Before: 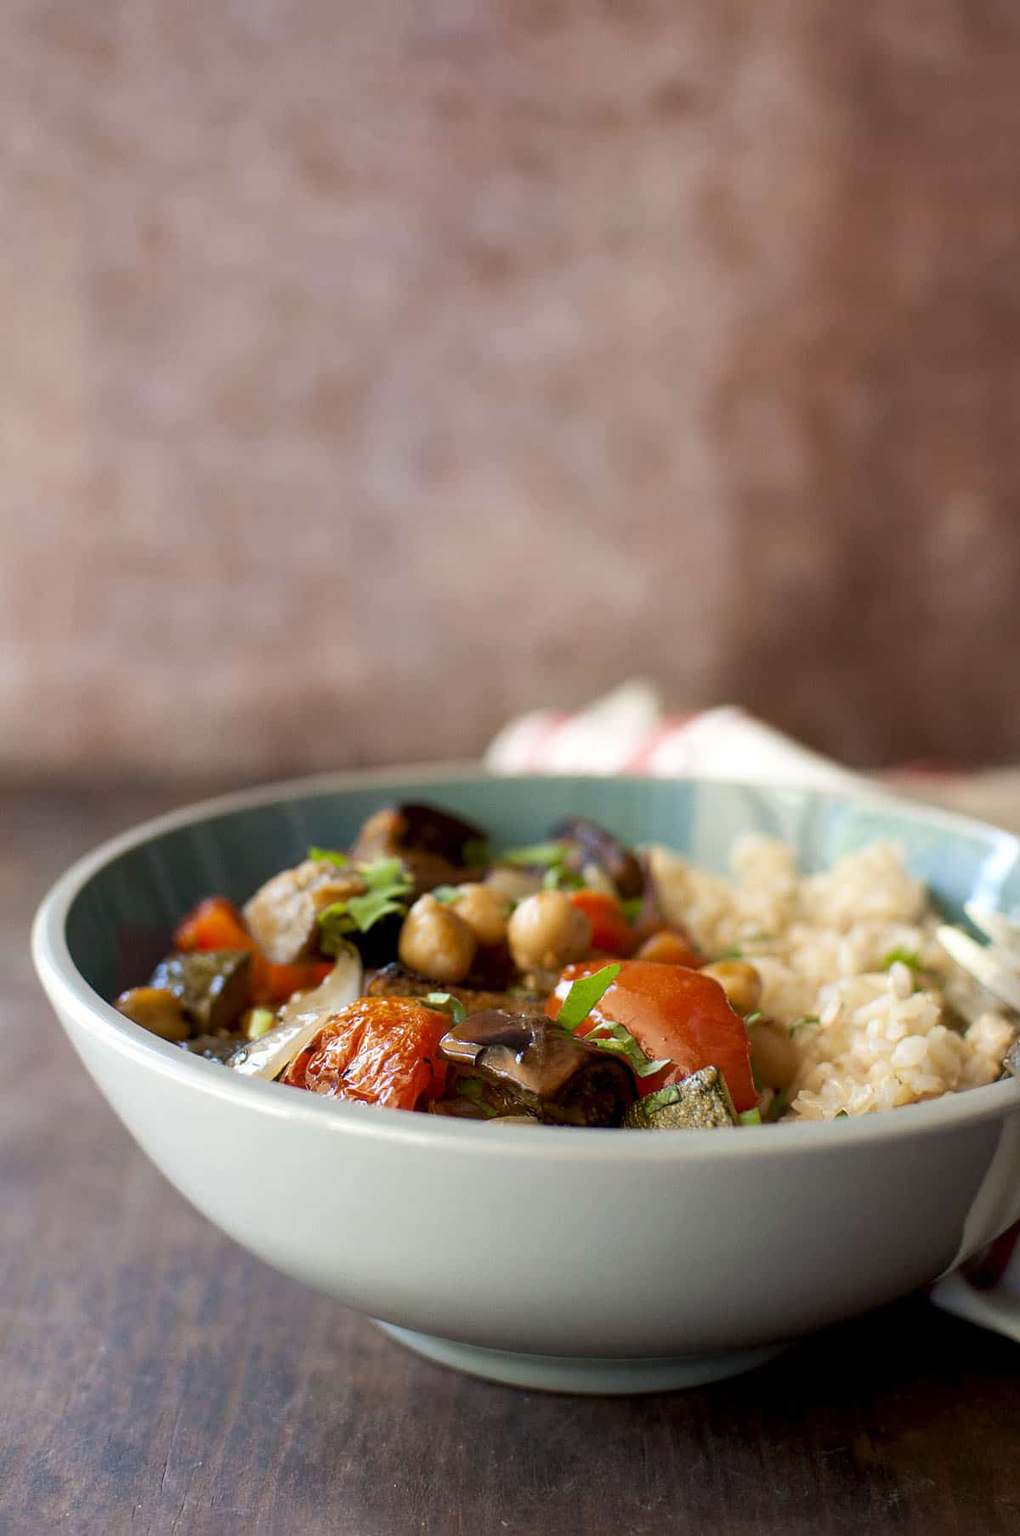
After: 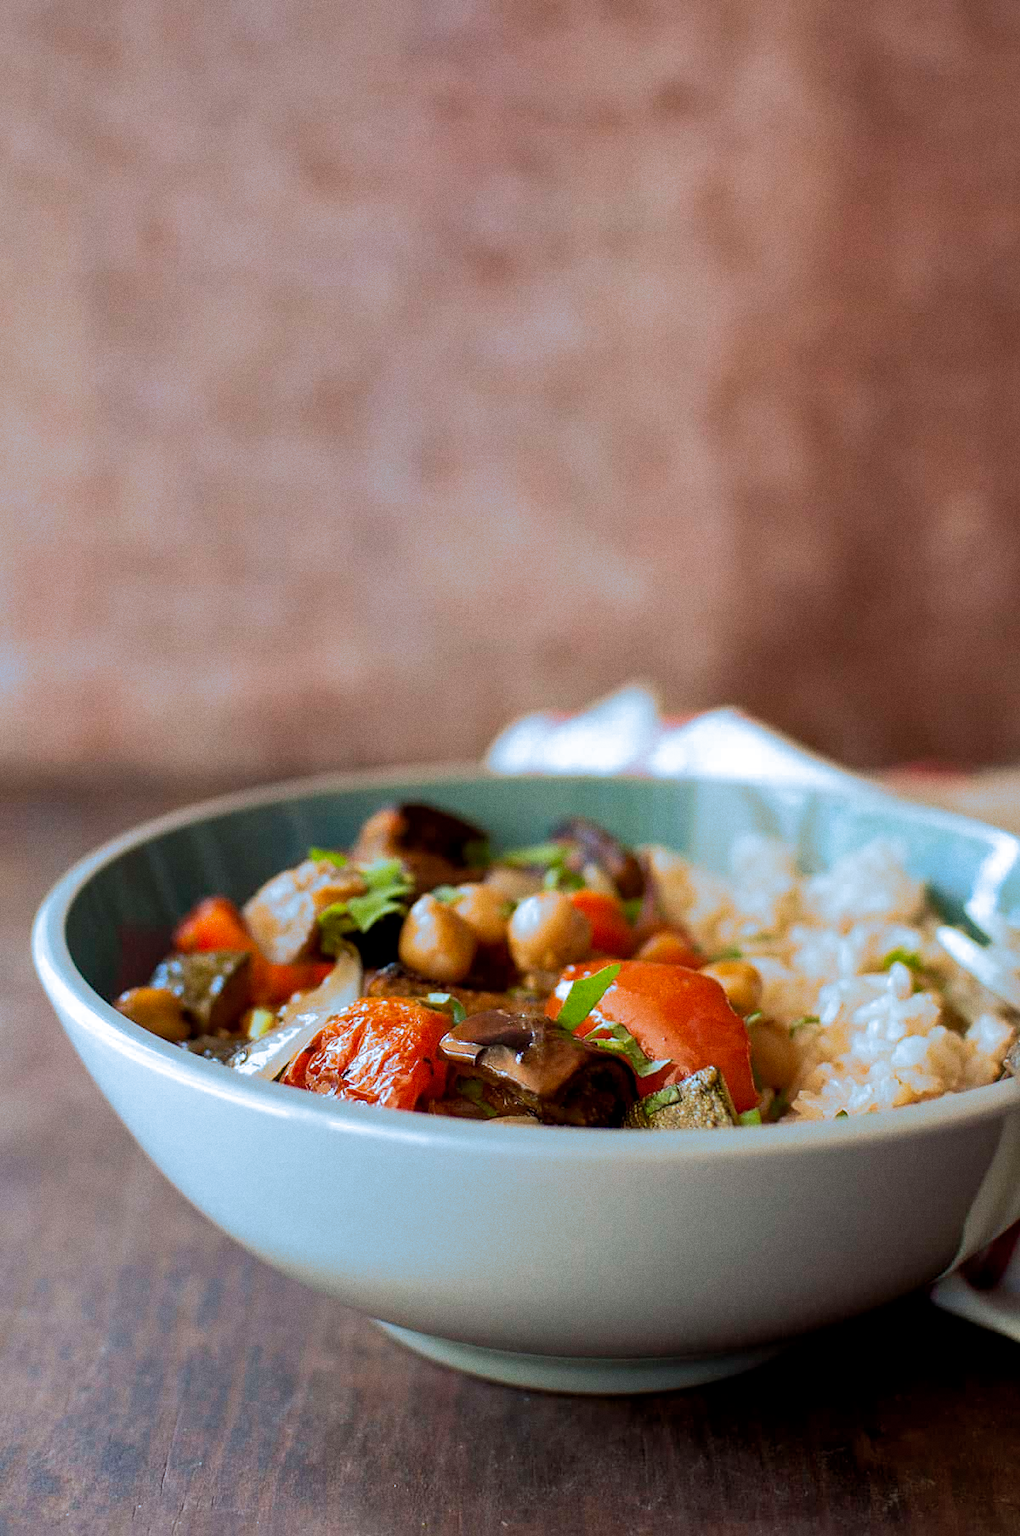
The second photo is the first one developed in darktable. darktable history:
shadows and highlights: shadows 22.7, highlights -48.71, soften with gaussian
split-toning: shadows › hue 351.18°, shadows › saturation 0.86, highlights › hue 218.82°, highlights › saturation 0.73, balance -19.167
grain: coarseness 0.09 ISO
